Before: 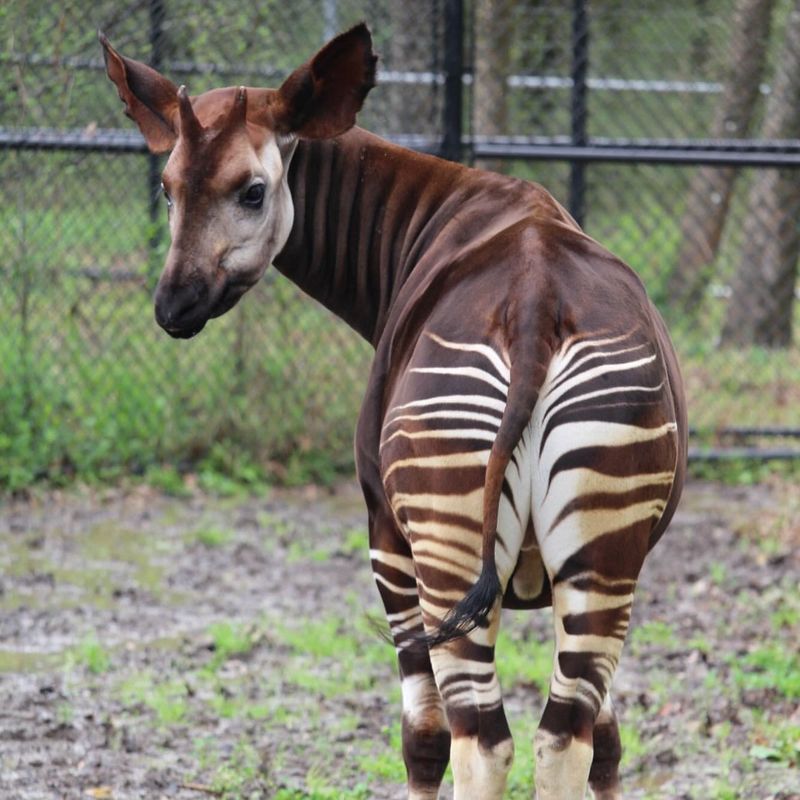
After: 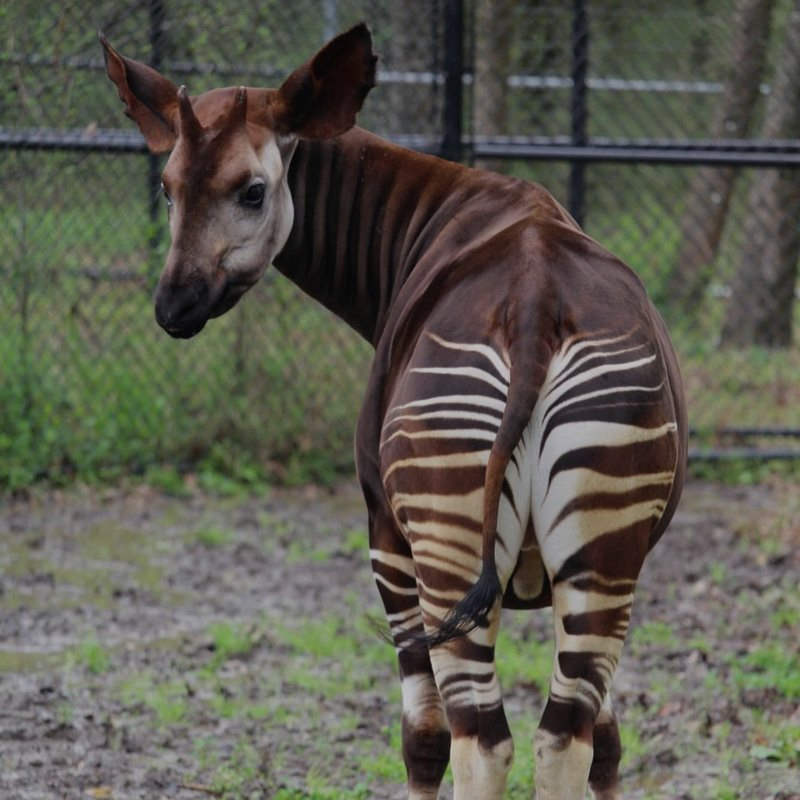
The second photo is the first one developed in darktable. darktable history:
exposure: exposure -0.922 EV, compensate highlight preservation false
